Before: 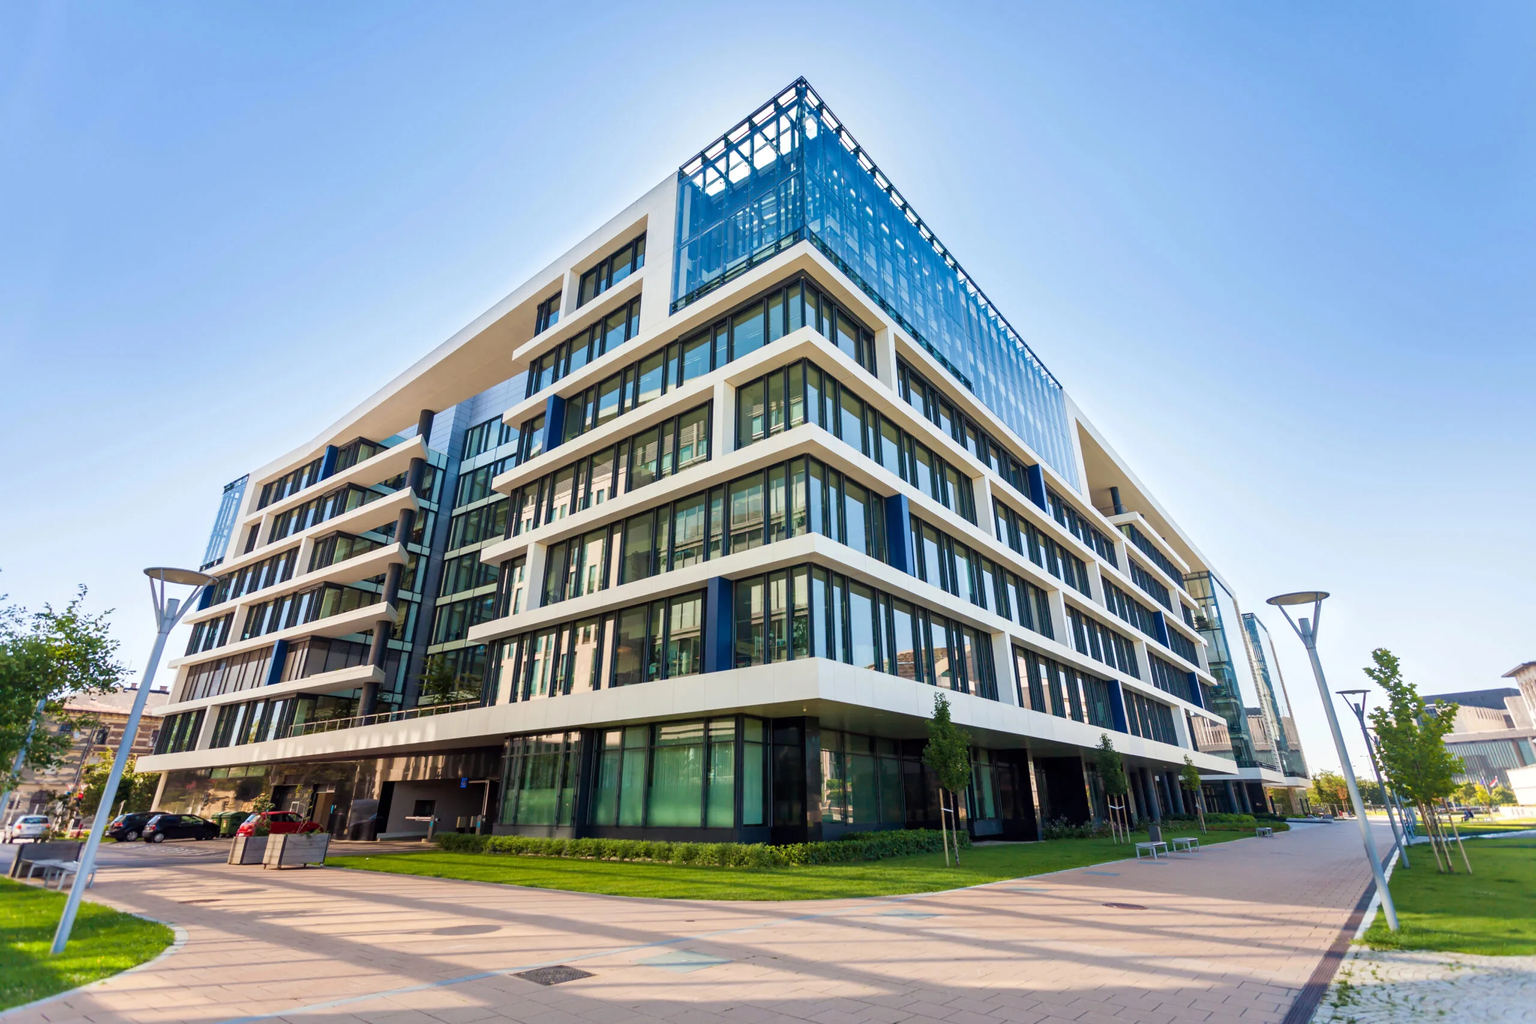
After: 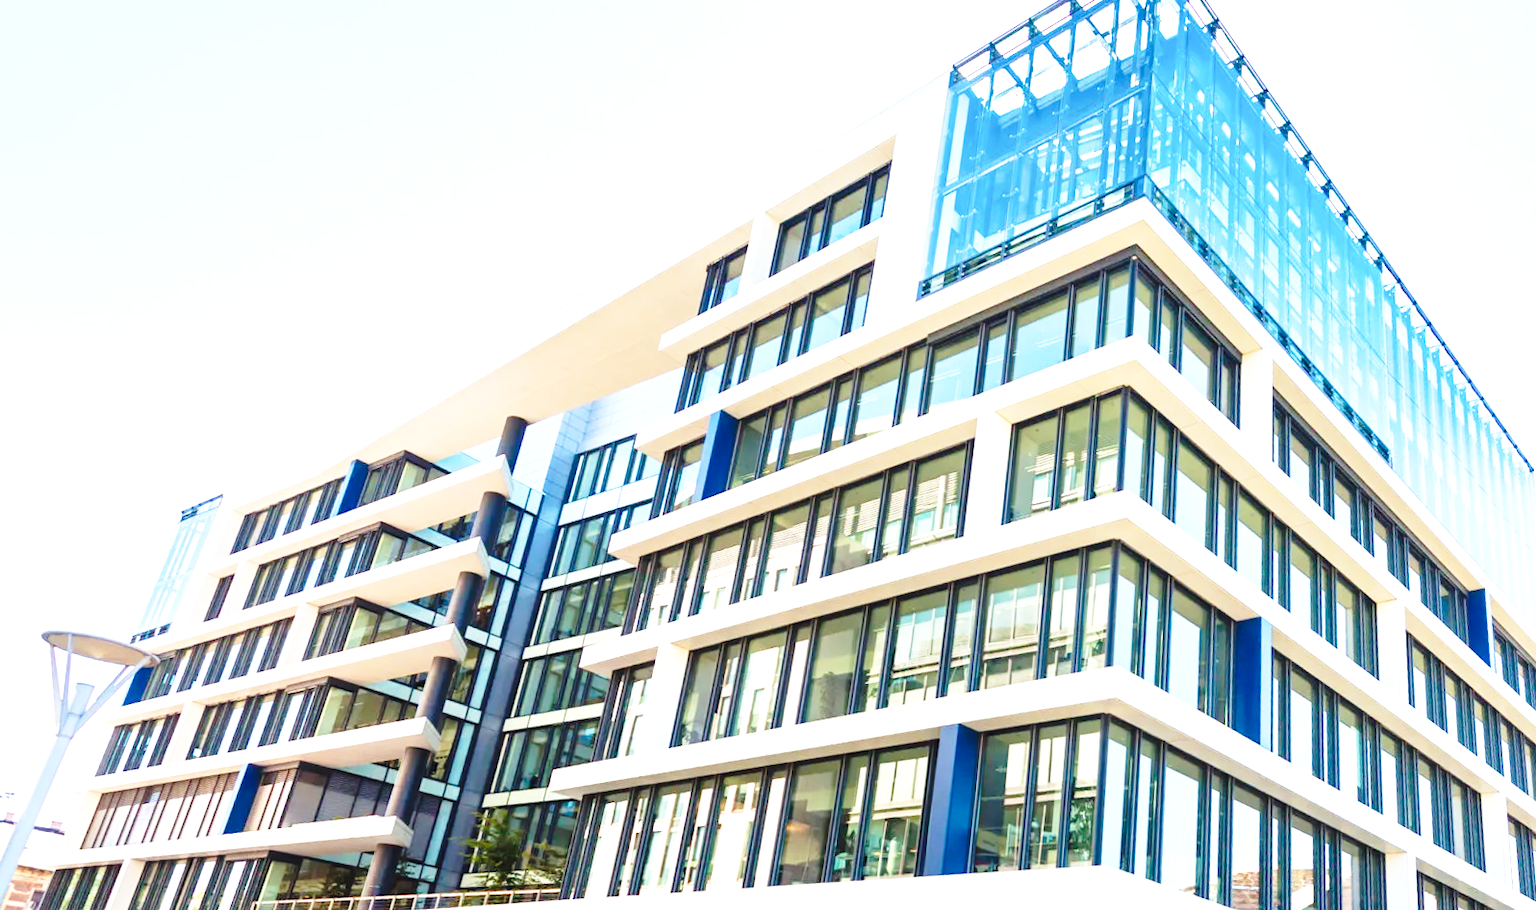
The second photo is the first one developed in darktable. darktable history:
exposure: black level correction -0.002, exposure 1.115 EV, compensate highlight preservation false
crop and rotate: angle -4.99°, left 2.122%, top 6.945%, right 27.566%, bottom 30.519%
base curve: curves: ch0 [(0, 0) (0.028, 0.03) (0.121, 0.232) (0.46, 0.748) (0.859, 0.968) (1, 1)], preserve colors none
